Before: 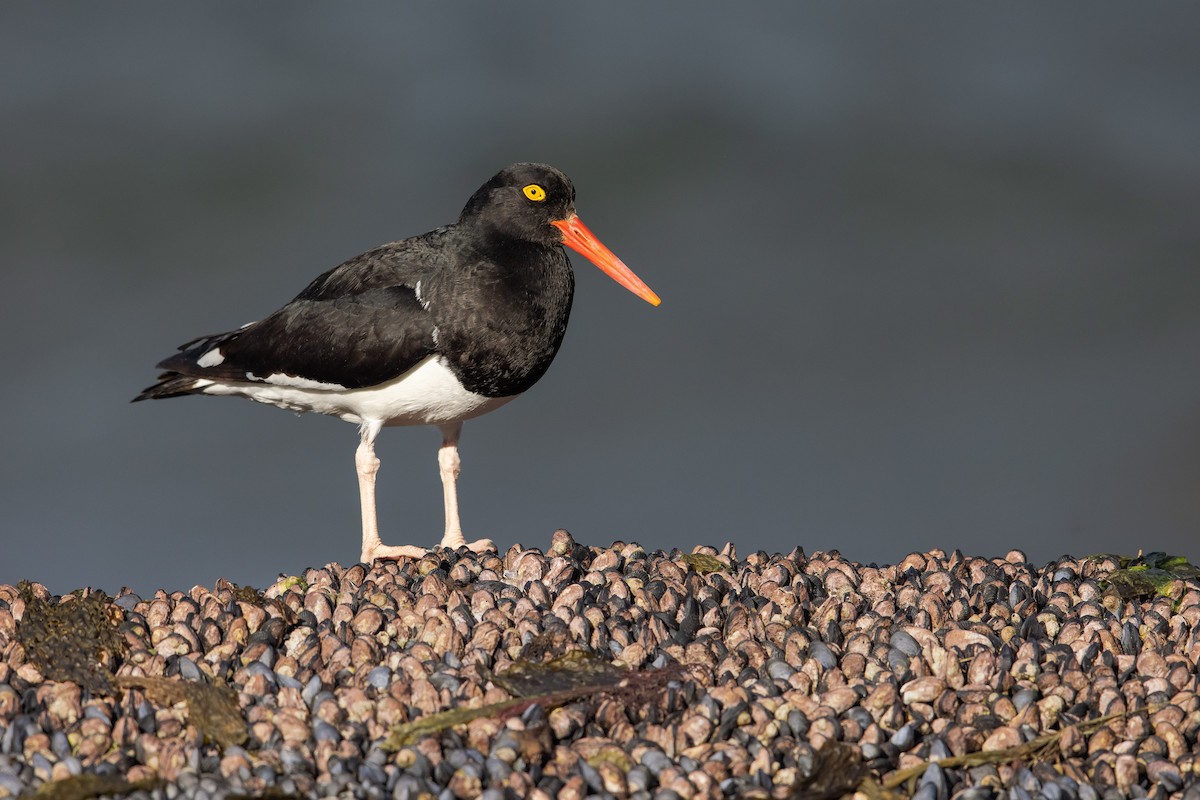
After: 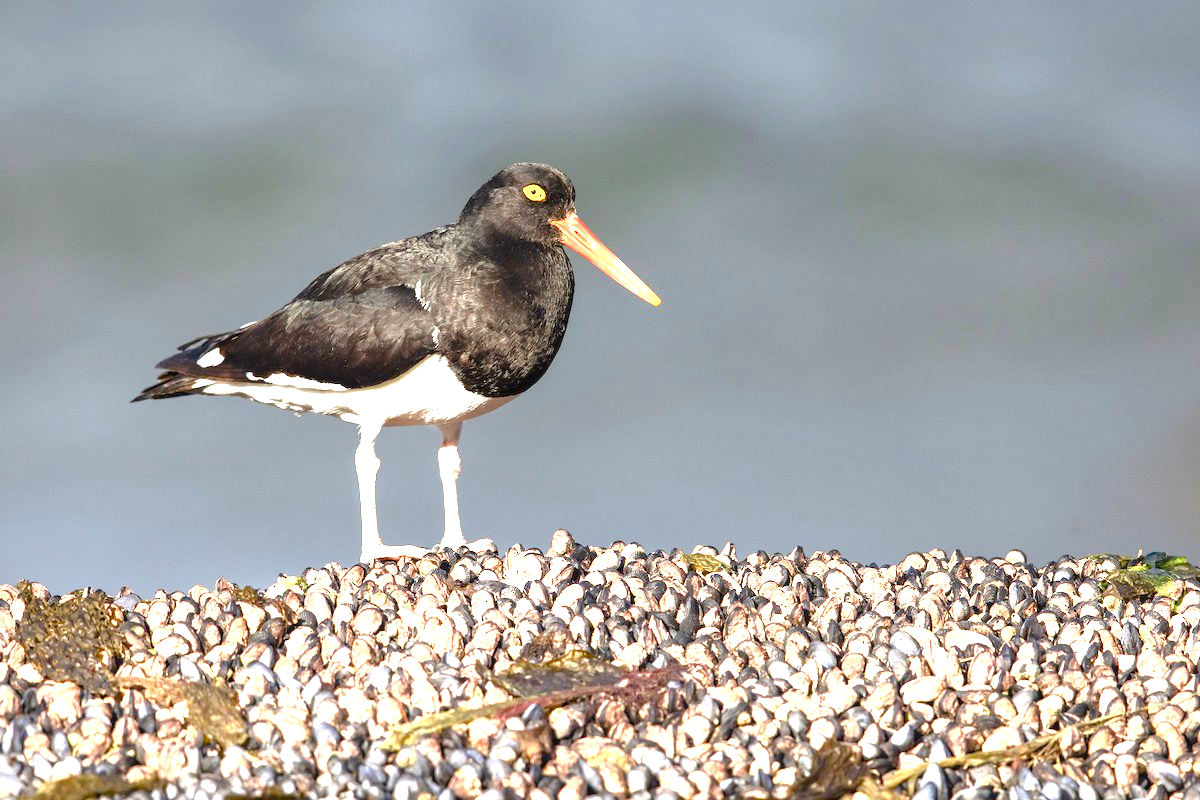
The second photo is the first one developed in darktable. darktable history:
exposure: black level correction 0, exposure 1.675 EV, compensate exposure bias true, compensate highlight preservation false
shadows and highlights: shadows 25, highlights -25
color balance rgb: perceptual saturation grading › global saturation 25%, perceptual saturation grading › highlights -50%, perceptual saturation grading › shadows 30%, perceptual brilliance grading › global brilliance 12%, global vibrance 20%
